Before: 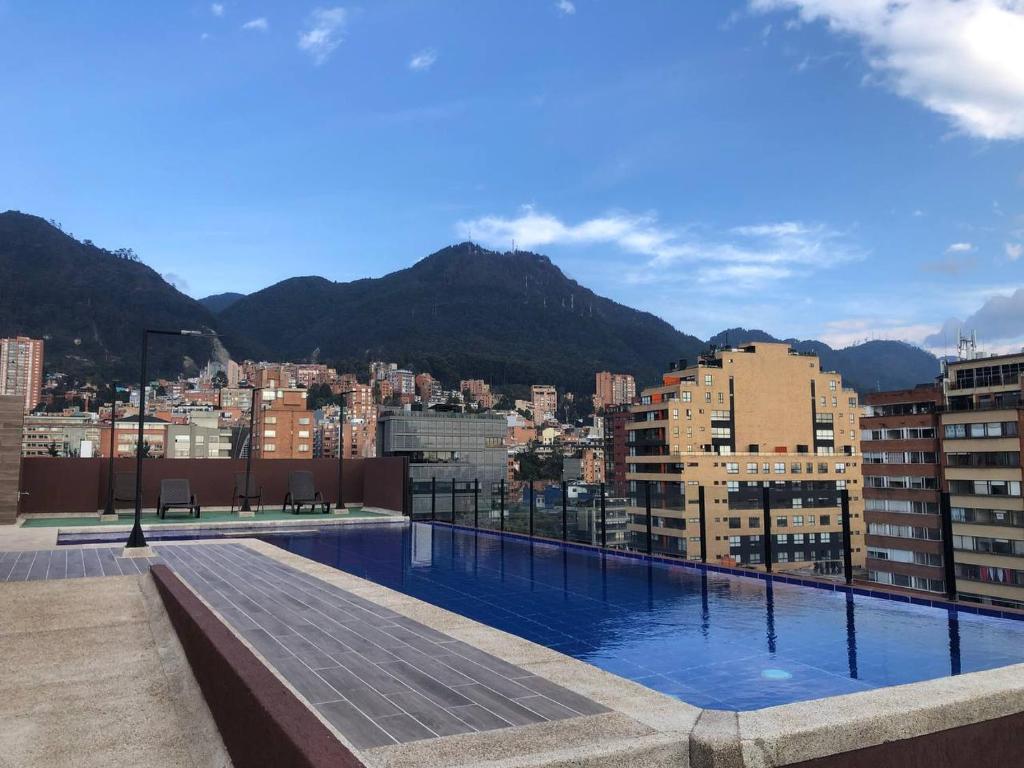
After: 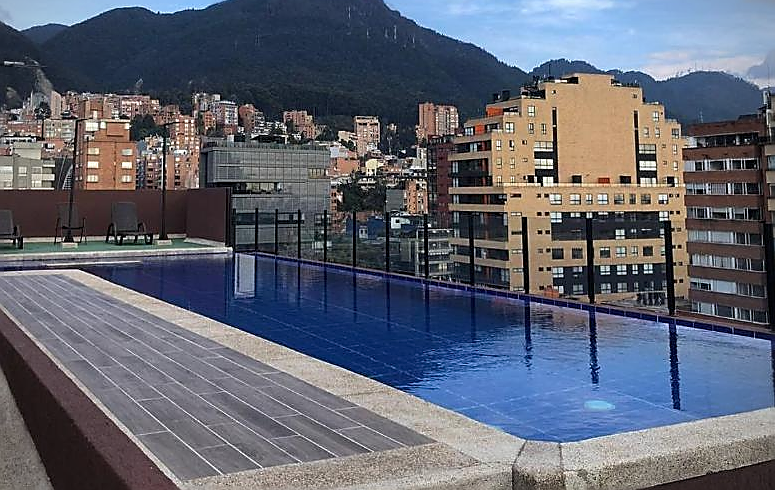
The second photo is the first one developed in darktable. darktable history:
sharpen: radius 1.4, amount 1.25, threshold 0.7
vignetting: fall-off radius 60.92%
crop and rotate: left 17.299%, top 35.115%, right 7.015%, bottom 1.024%
